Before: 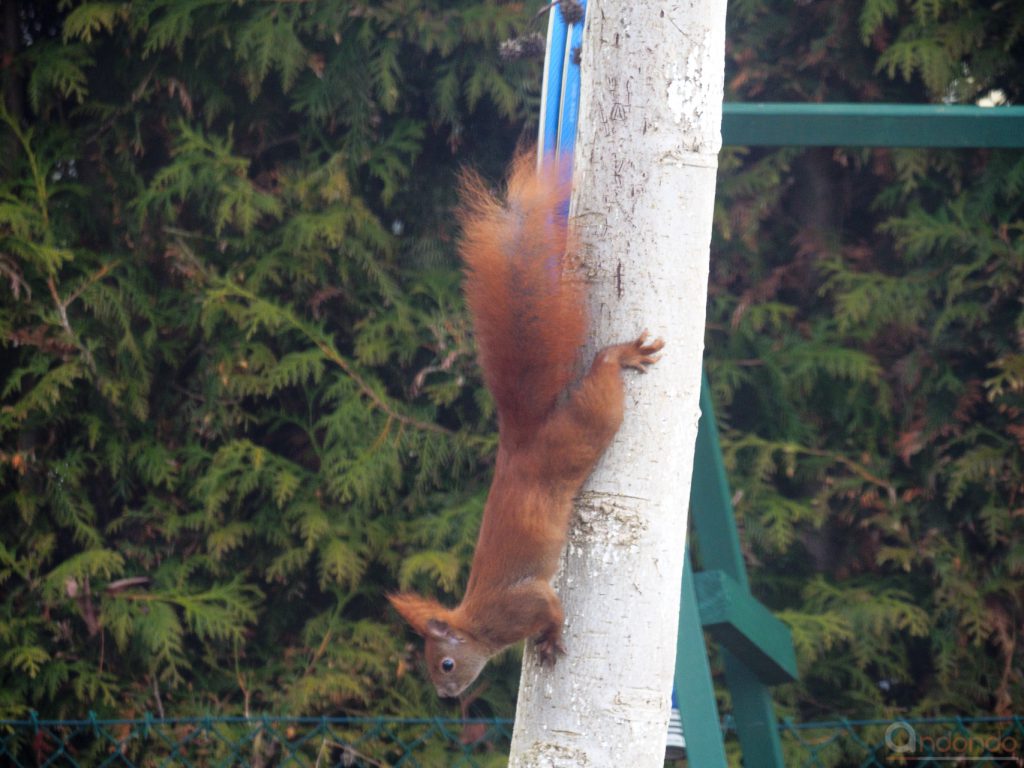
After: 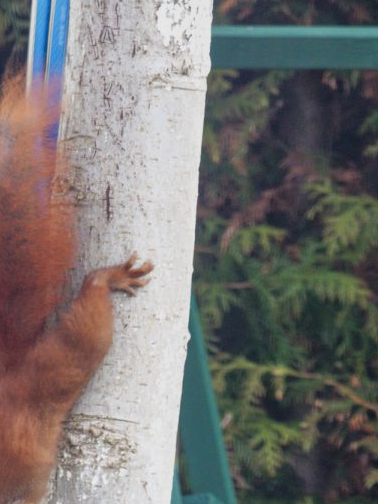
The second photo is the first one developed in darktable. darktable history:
tone equalizer: -8 EV 0.25 EV, -7 EV 0.417 EV, -6 EV 0.417 EV, -5 EV 0.25 EV, -3 EV -0.25 EV, -2 EV -0.417 EV, -1 EV -0.417 EV, +0 EV -0.25 EV, edges refinement/feathering 500, mask exposure compensation -1.57 EV, preserve details guided filter
crop and rotate: left 49.936%, top 10.094%, right 13.136%, bottom 24.256%
local contrast: on, module defaults
